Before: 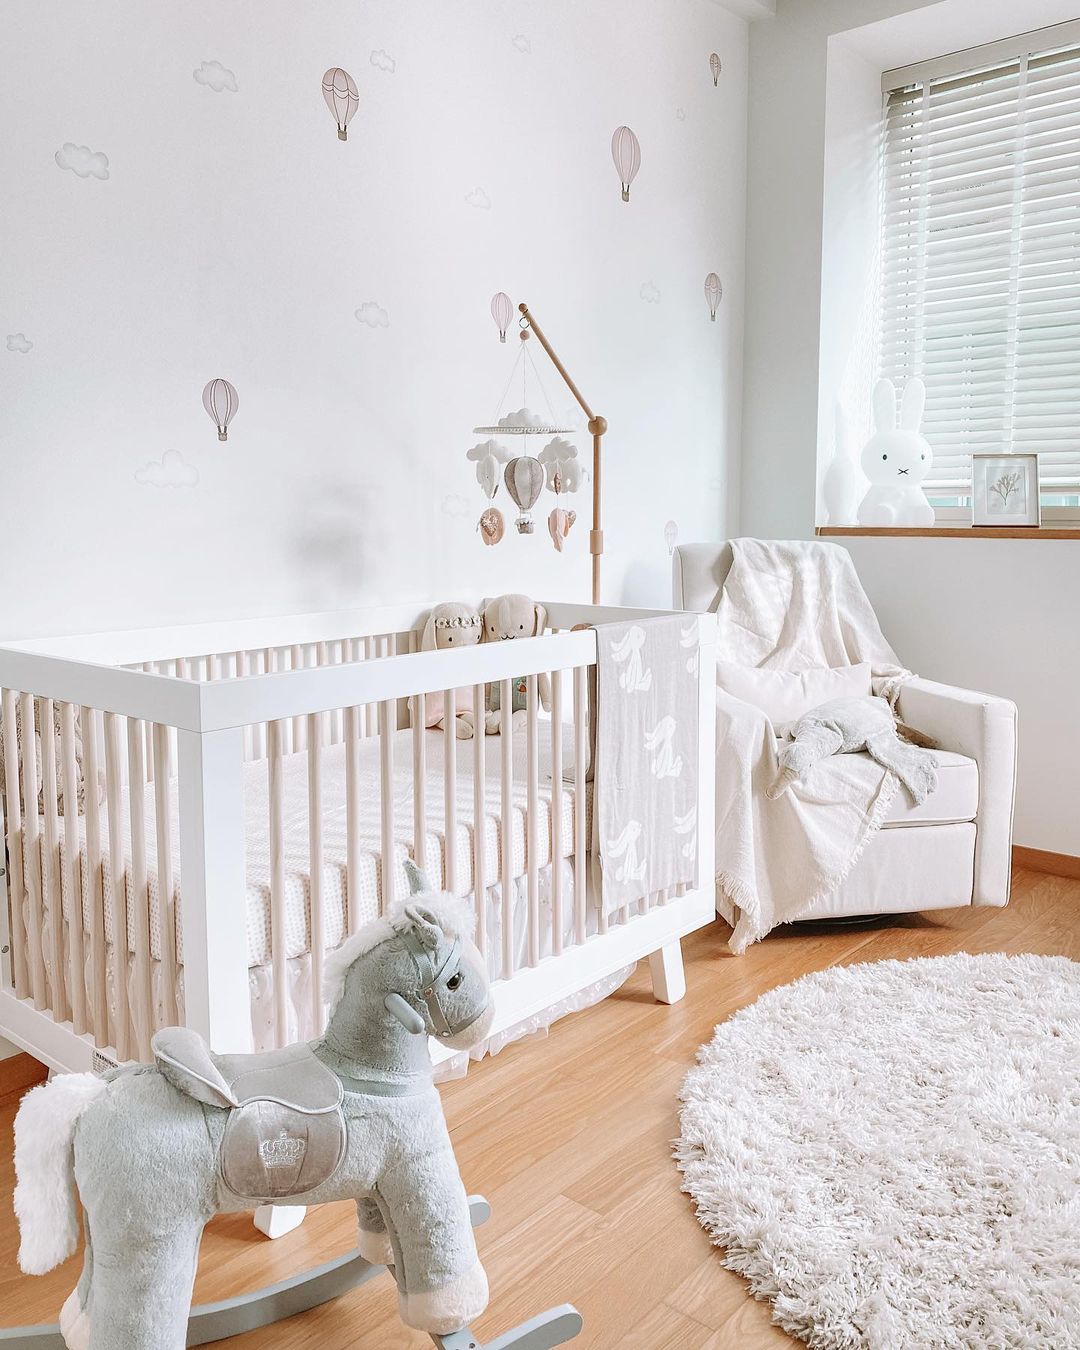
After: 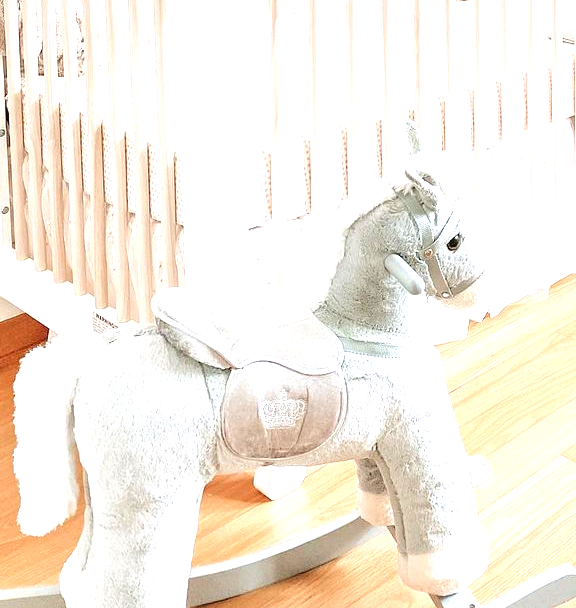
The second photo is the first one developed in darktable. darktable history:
crop and rotate: top 54.778%, right 46.61%, bottom 0.159%
tone equalizer: -8 EV 0.001 EV, -7 EV -0.002 EV, -6 EV 0.002 EV, -5 EV -0.03 EV, -4 EV -0.116 EV, -3 EV -0.169 EV, -2 EV 0.24 EV, -1 EV 0.702 EV, +0 EV 0.493 EV
exposure: exposure 0.74 EV, compensate highlight preservation false
